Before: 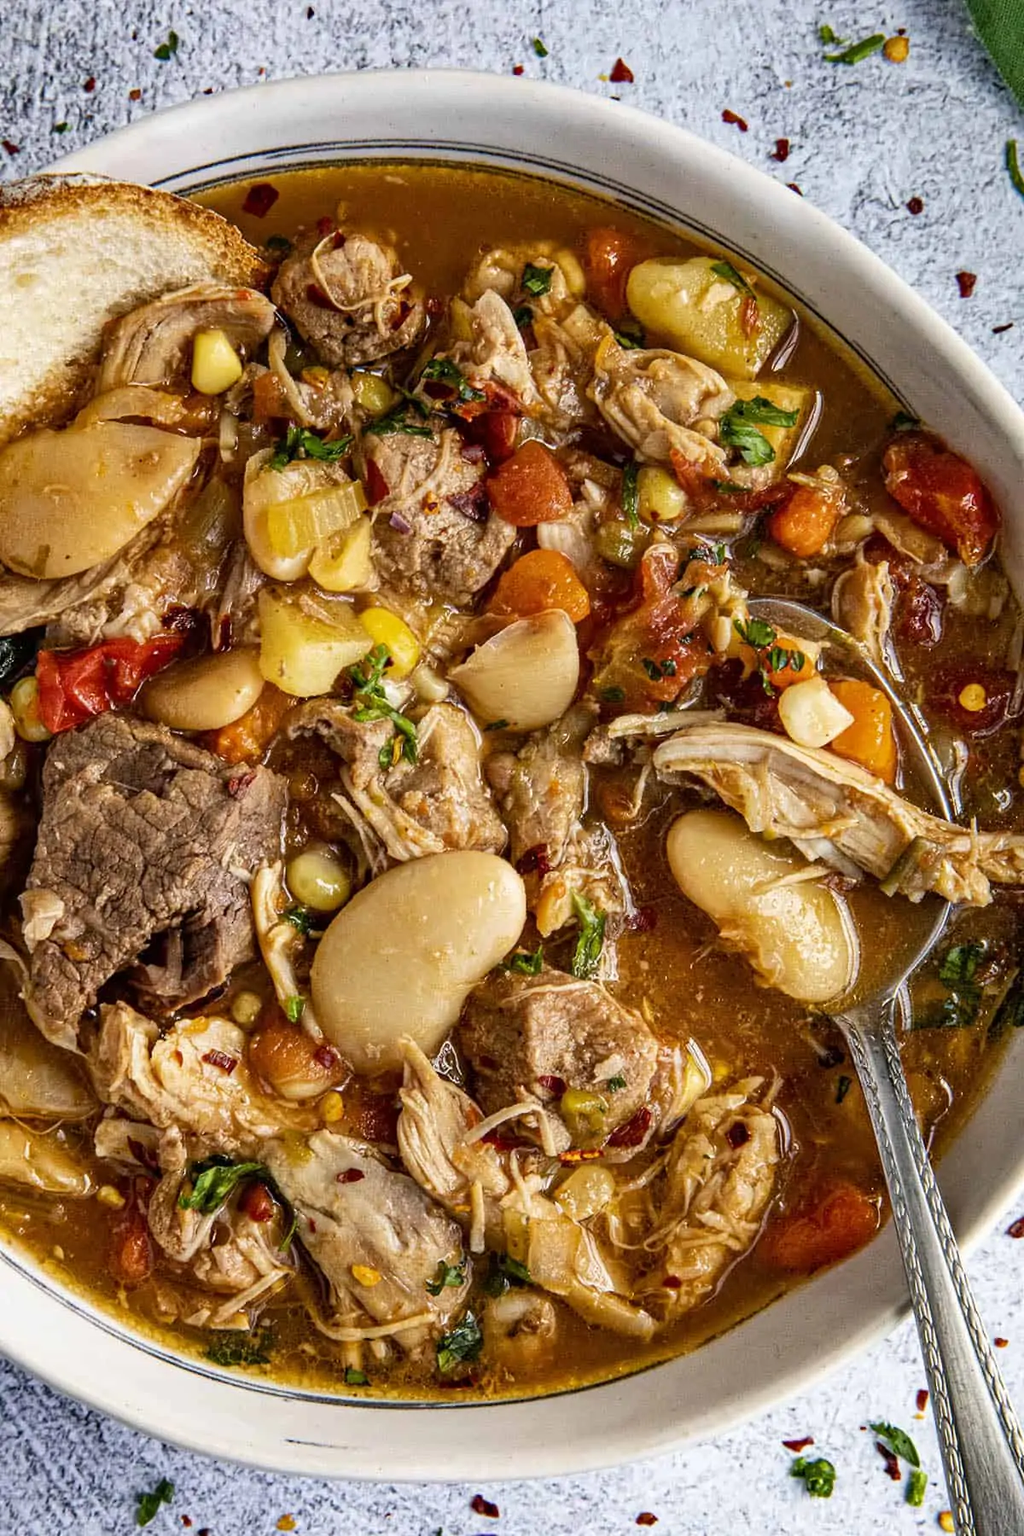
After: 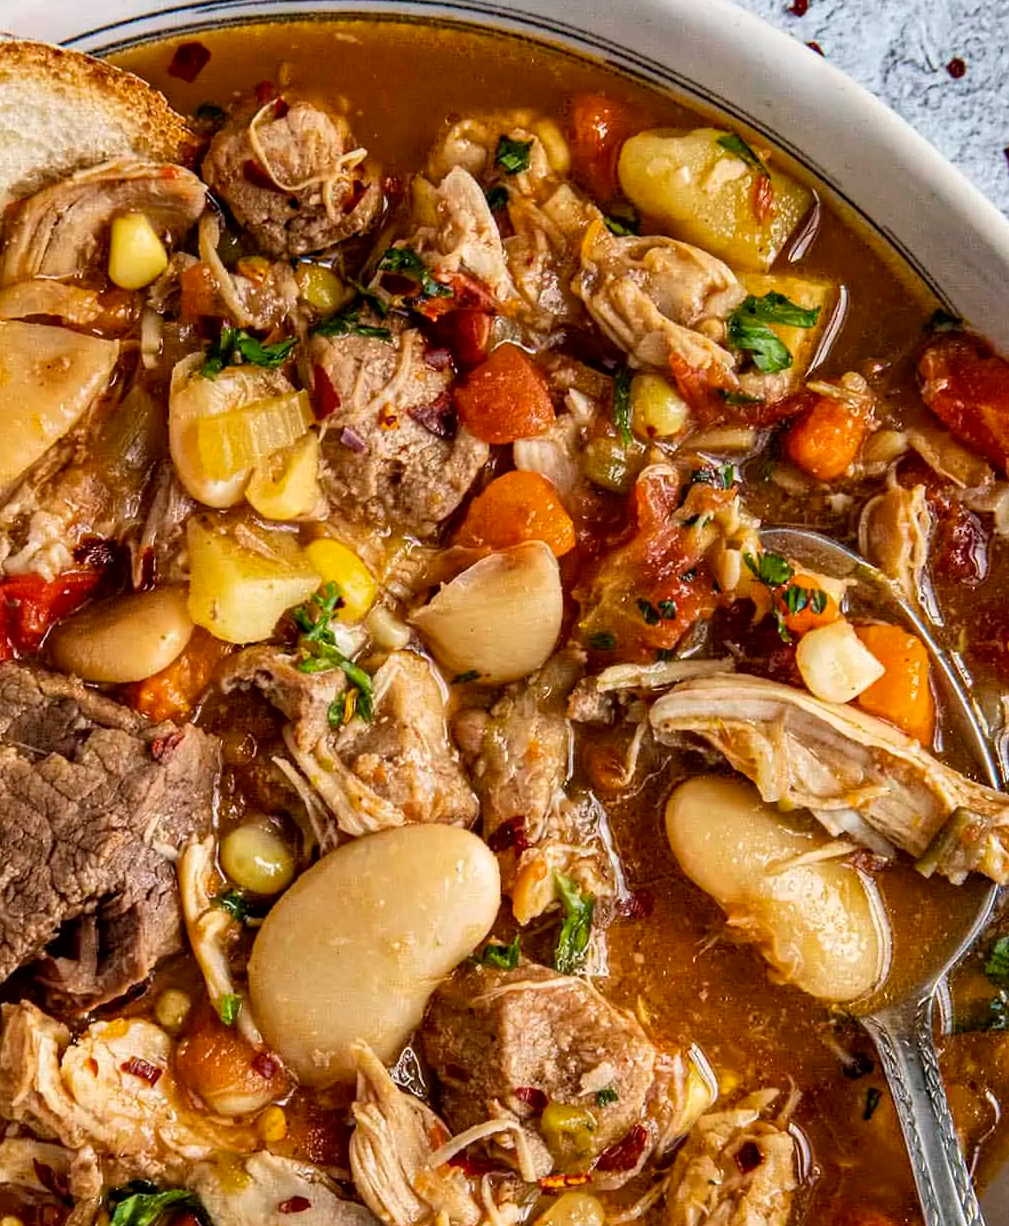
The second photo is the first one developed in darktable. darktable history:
exposure: compensate highlight preservation false
crop and rotate: left 9.707%, top 9.64%, right 6.171%, bottom 22.222%
